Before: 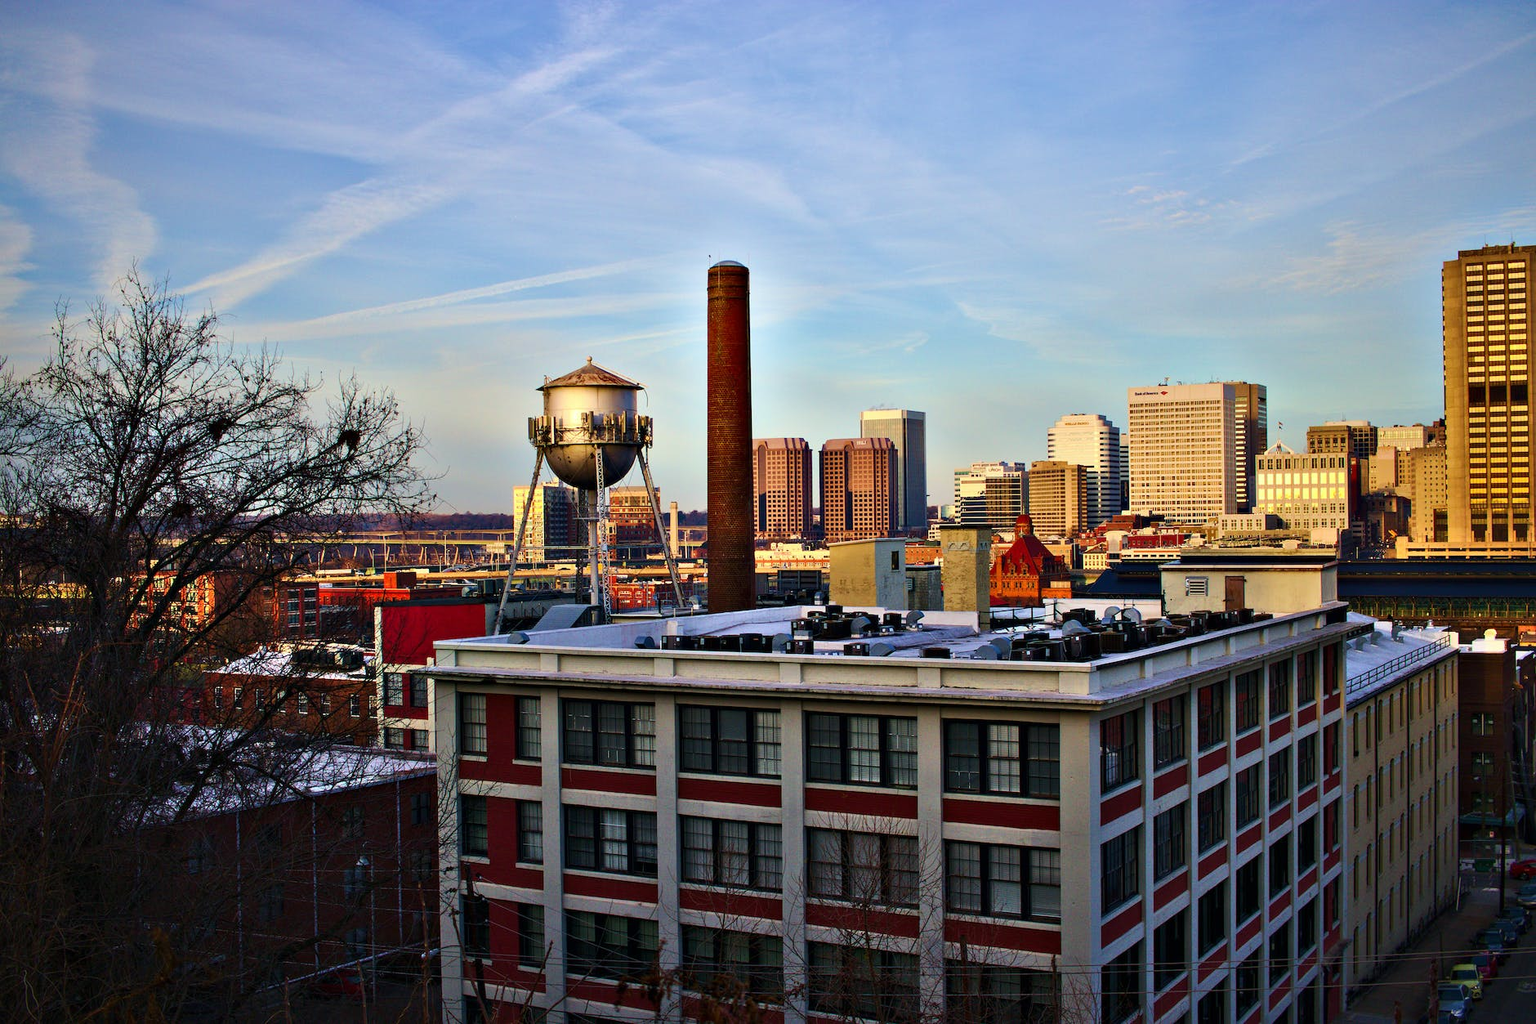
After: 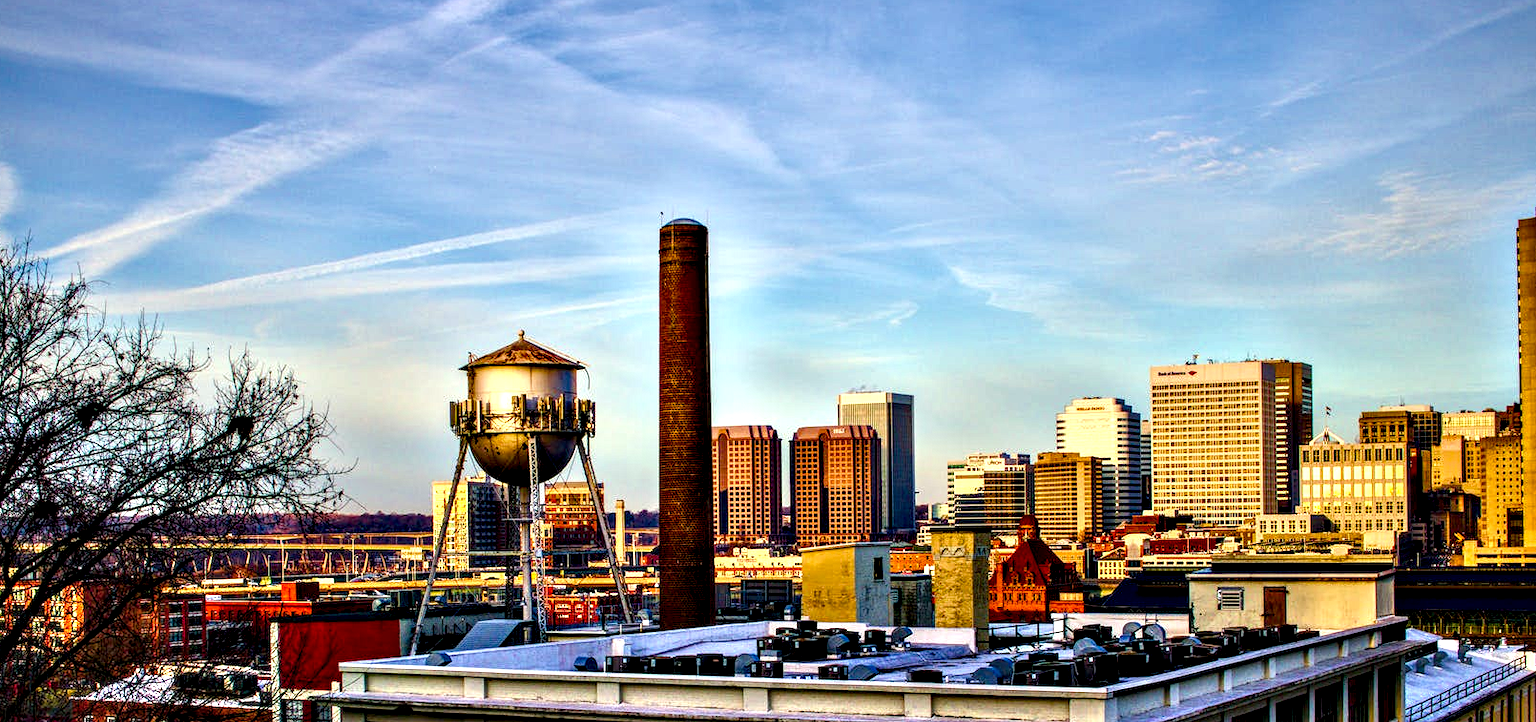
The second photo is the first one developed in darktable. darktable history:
local contrast: detail 203%
color balance rgb: perceptual saturation grading › mid-tones 6.33%, perceptual saturation grading › shadows 72.44%, perceptual brilliance grading › highlights 11.59%, contrast 5.05%
crop and rotate: left 9.345%, top 7.22%, right 4.982%, bottom 32.331%
graduated density: on, module defaults
contrast brightness saturation: contrast 0.03, brightness 0.06, saturation 0.13
